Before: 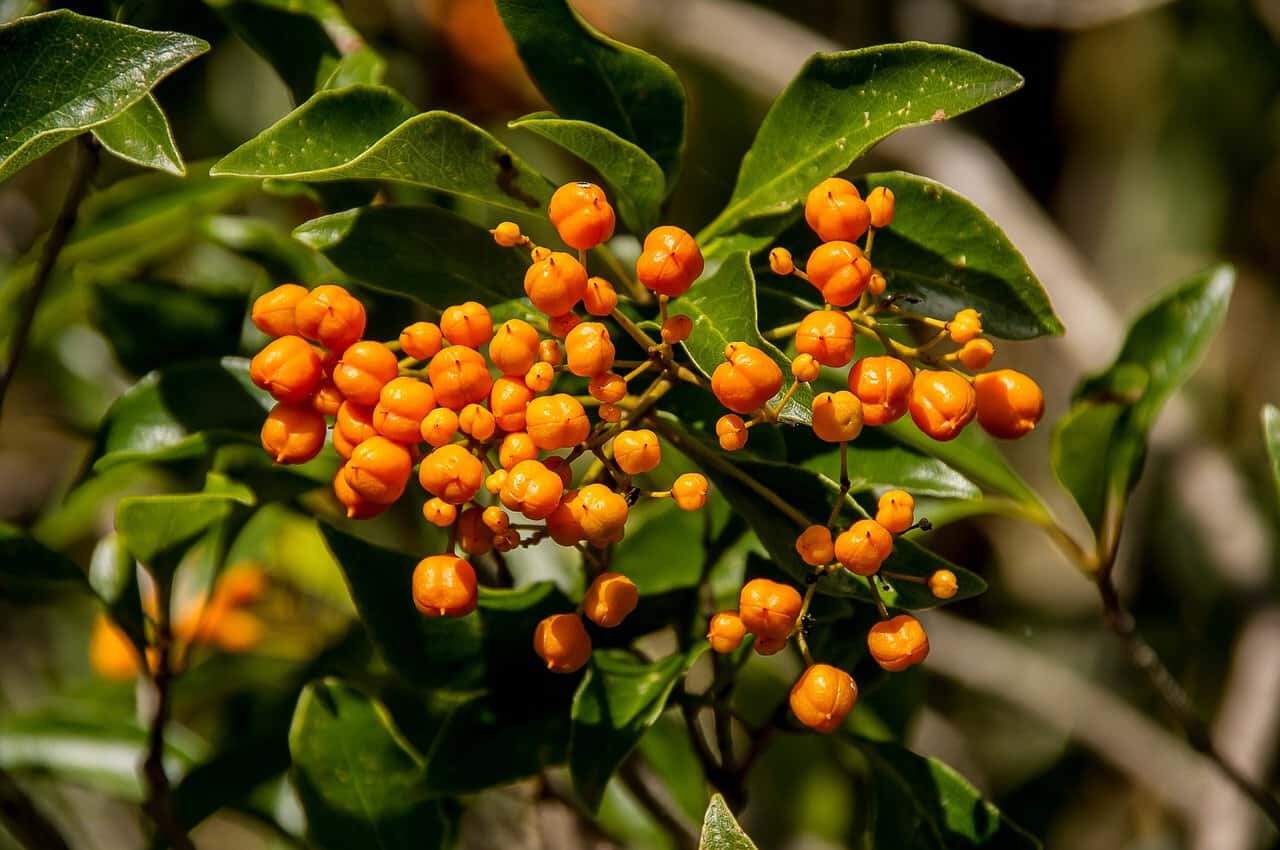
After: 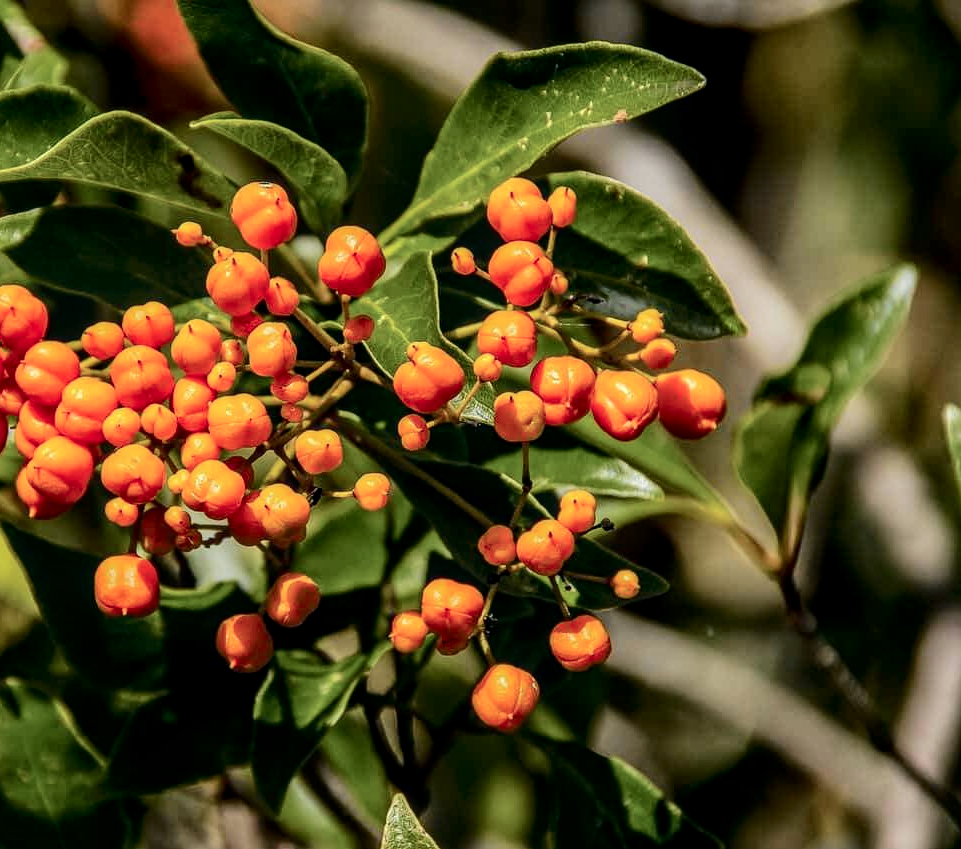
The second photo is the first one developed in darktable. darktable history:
local contrast: on, module defaults
tone equalizer: edges refinement/feathering 500, mask exposure compensation -1.57 EV, preserve details no
crop and rotate: left 24.85%
tone curve: curves: ch0 [(0, 0) (0.081, 0.044) (0.185, 0.145) (0.283, 0.273) (0.405, 0.449) (0.495, 0.554) (0.686, 0.743) (0.826, 0.853) (0.978, 0.988)]; ch1 [(0, 0) (0.147, 0.166) (0.321, 0.362) (0.371, 0.402) (0.423, 0.426) (0.479, 0.472) (0.505, 0.497) (0.521, 0.506) (0.551, 0.546) (0.586, 0.571) (0.625, 0.638) (0.68, 0.715) (1, 1)]; ch2 [(0, 0) (0.346, 0.378) (0.404, 0.427) (0.502, 0.498) (0.531, 0.517) (0.547, 0.526) (0.582, 0.571) (0.629, 0.626) (0.717, 0.678) (1, 1)], color space Lab, independent channels, preserve colors none
